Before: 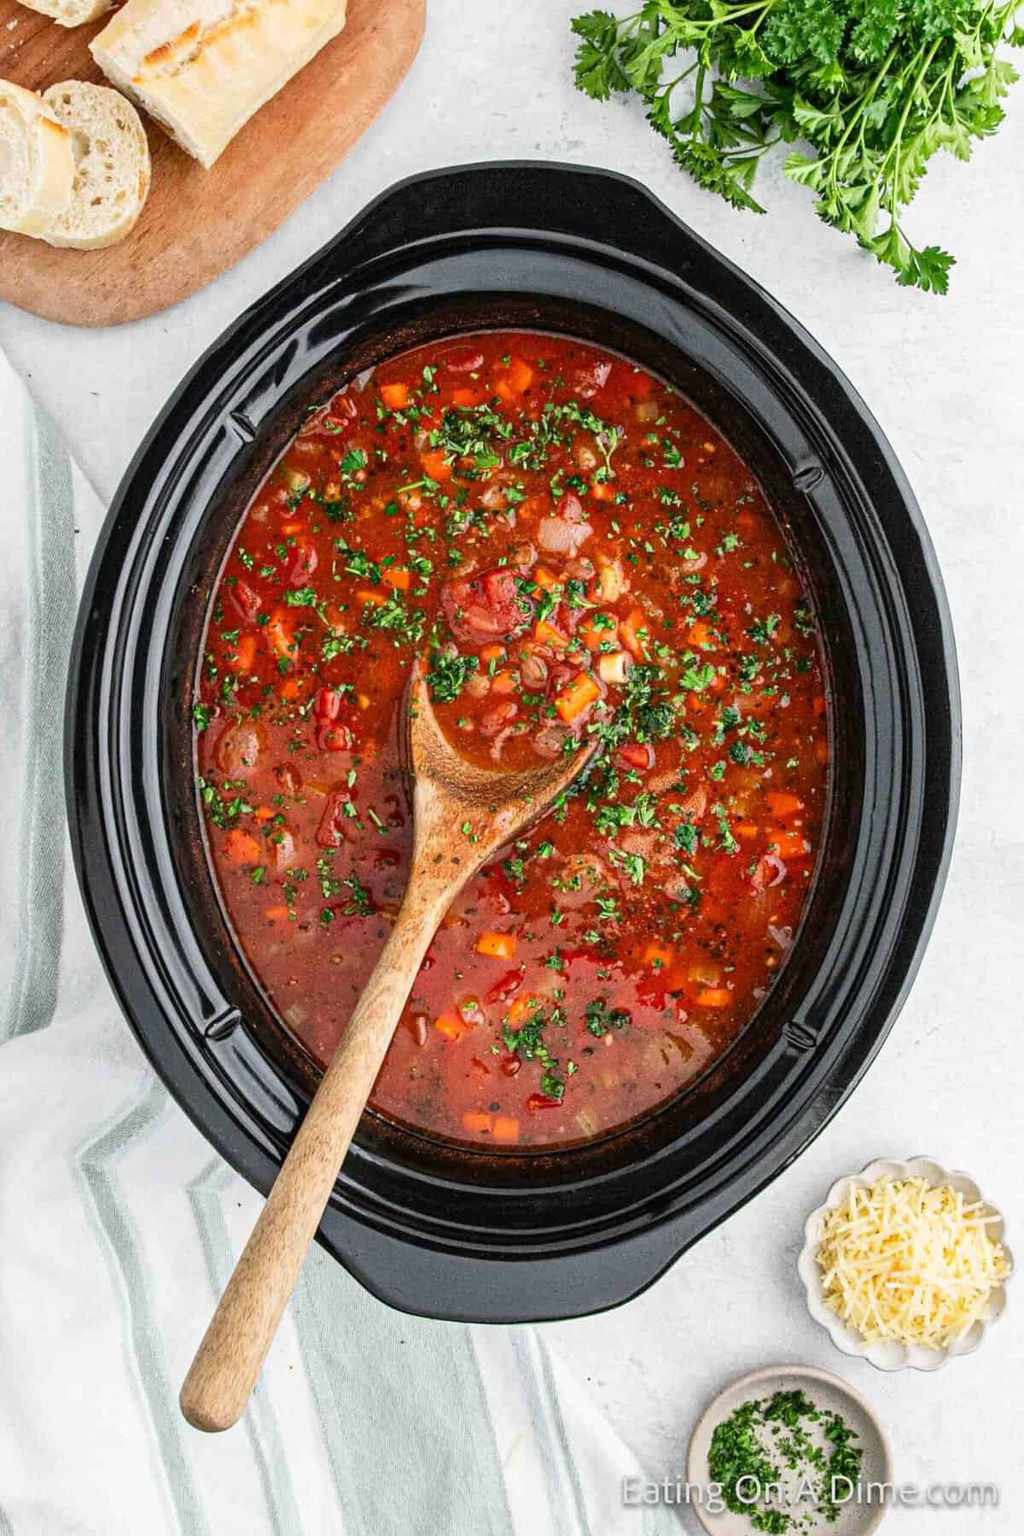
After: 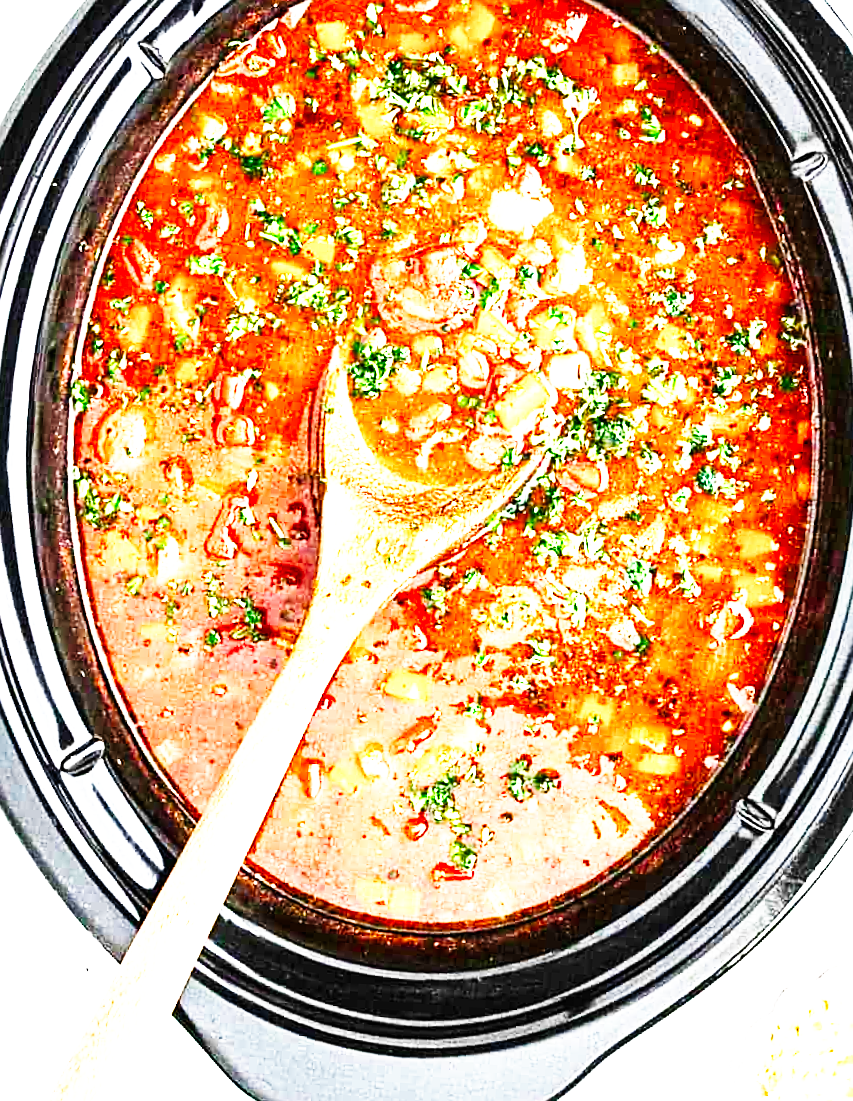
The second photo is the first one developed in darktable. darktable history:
exposure: black level correction 0, exposure 1.488 EV, compensate exposure bias true, compensate highlight preservation false
crop and rotate: angle -3.79°, left 9.817%, top 20.81%, right 12.127%, bottom 12.064%
color balance rgb: perceptual saturation grading › global saturation 15.362%, perceptual saturation grading › highlights -18.97%, perceptual saturation grading › shadows 20.426%, perceptual brilliance grading › global brilliance 15.112%, perceptual brilliance grading › shadows -34.722%
sharpen: on, module defaults
base curve: curves: ch0 [(0, 0) (0.007, 0.004) (0.027, 0.03) (0.046, 0.07) (0.207, 0.54) (0.442, 0.872) (0.673, 0.972) (1, 1)], preserve colors none
